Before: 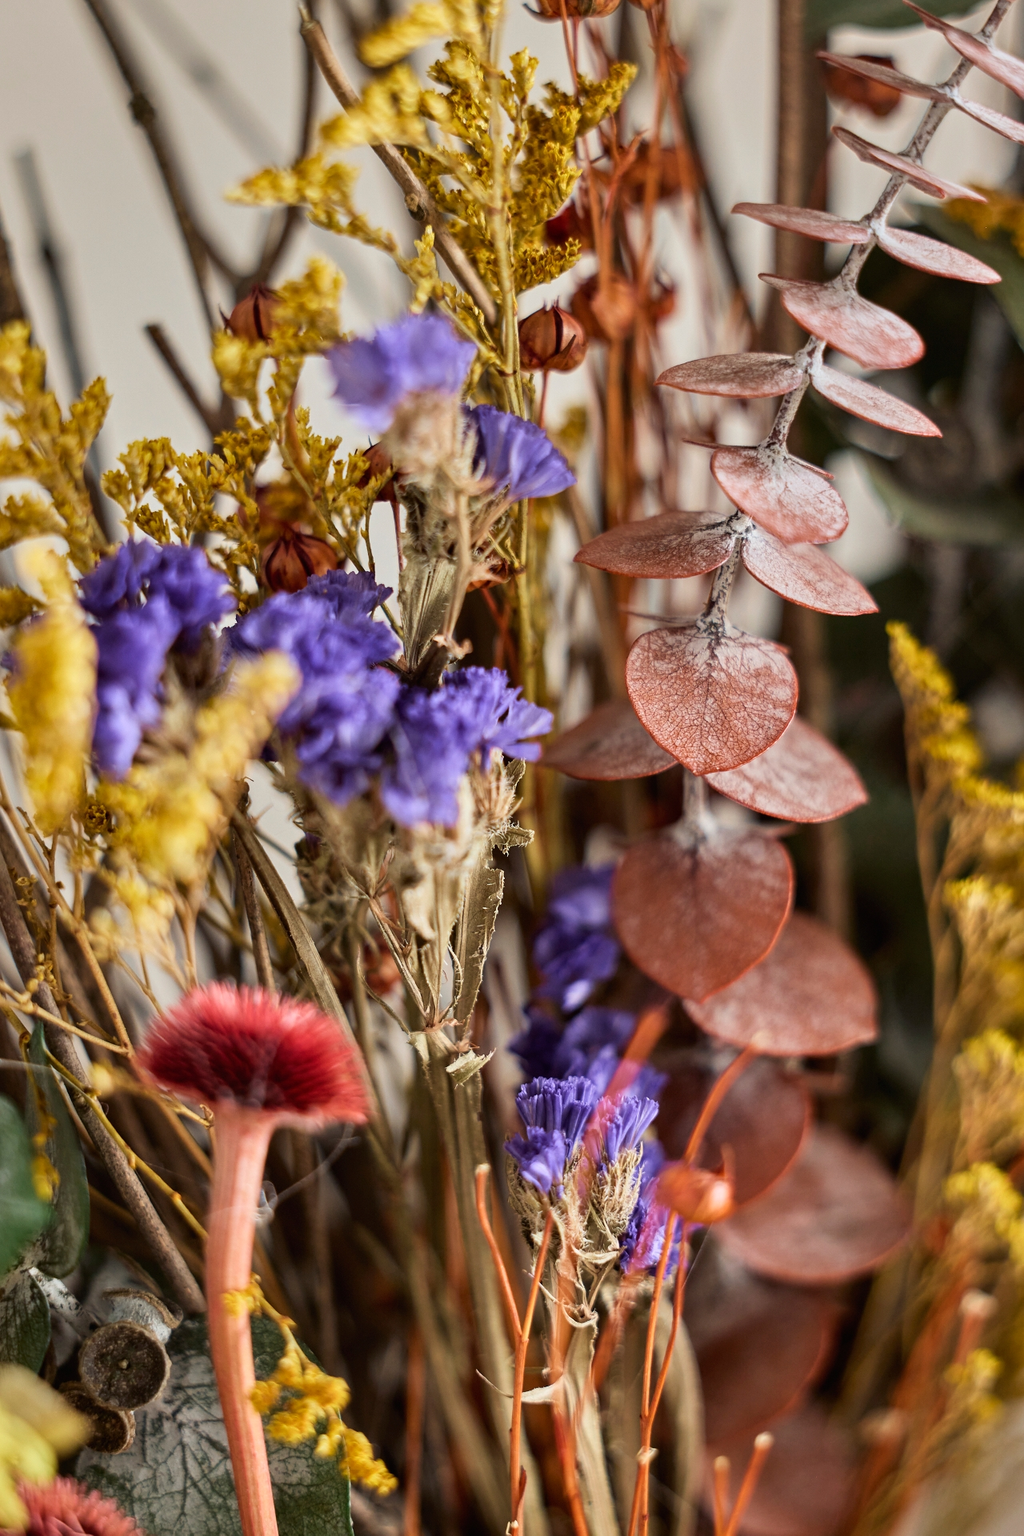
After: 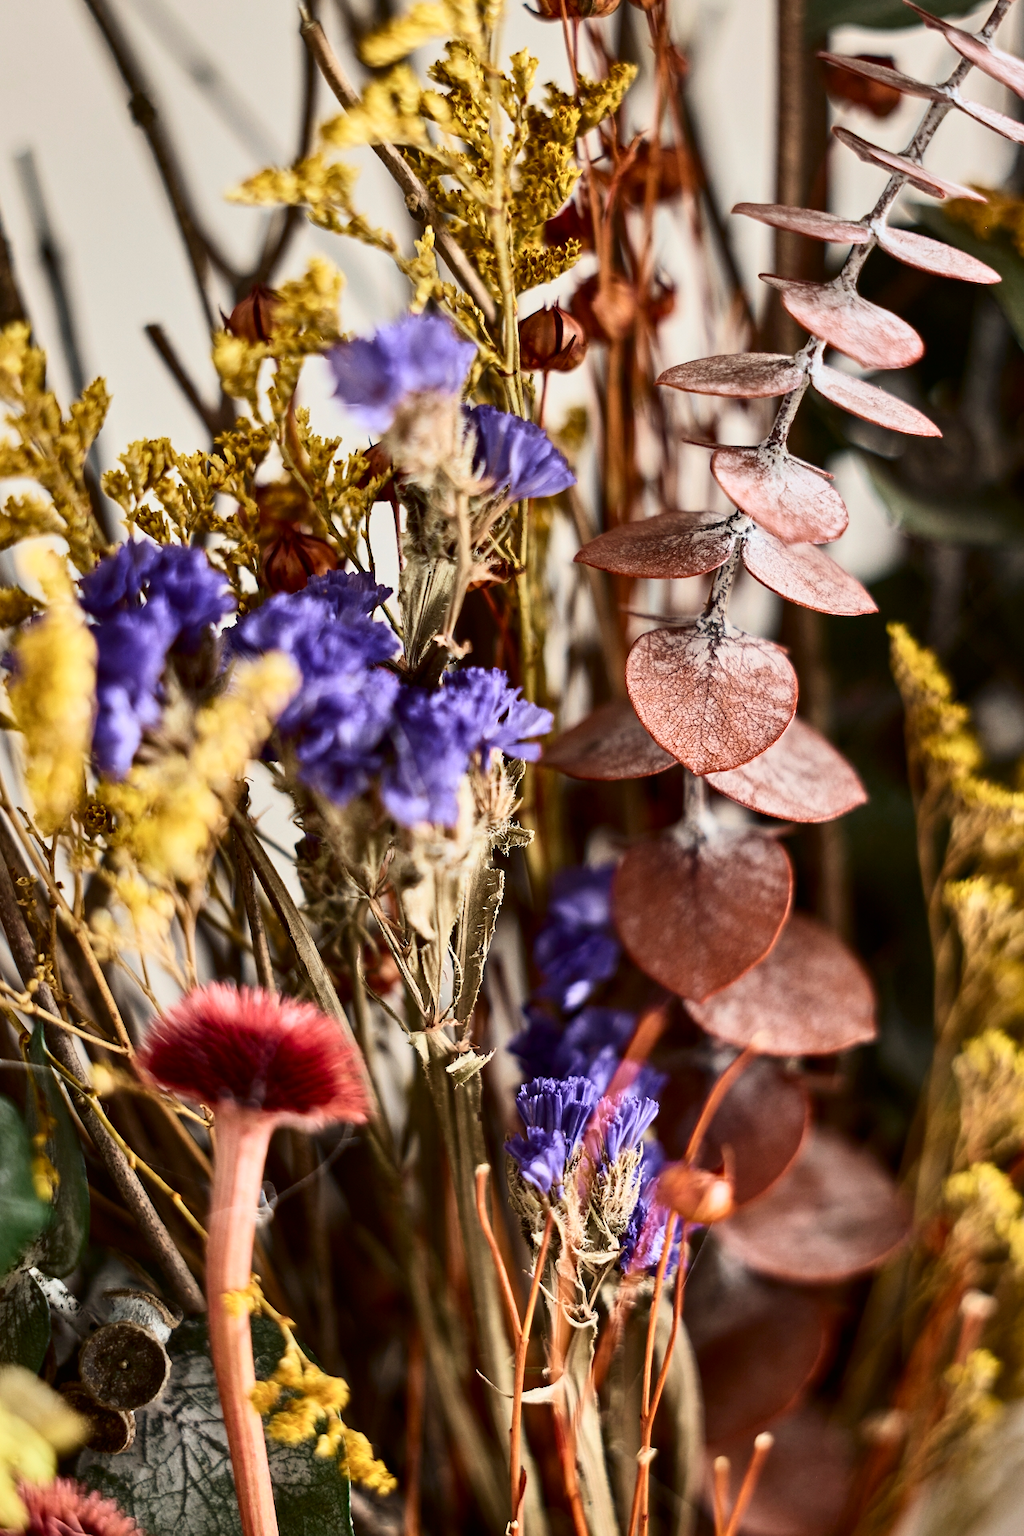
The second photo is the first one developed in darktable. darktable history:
sharpen: radius 5.325, amount 0.312, threshold 26.433
contrast brightness saturation: contrast 0.28
